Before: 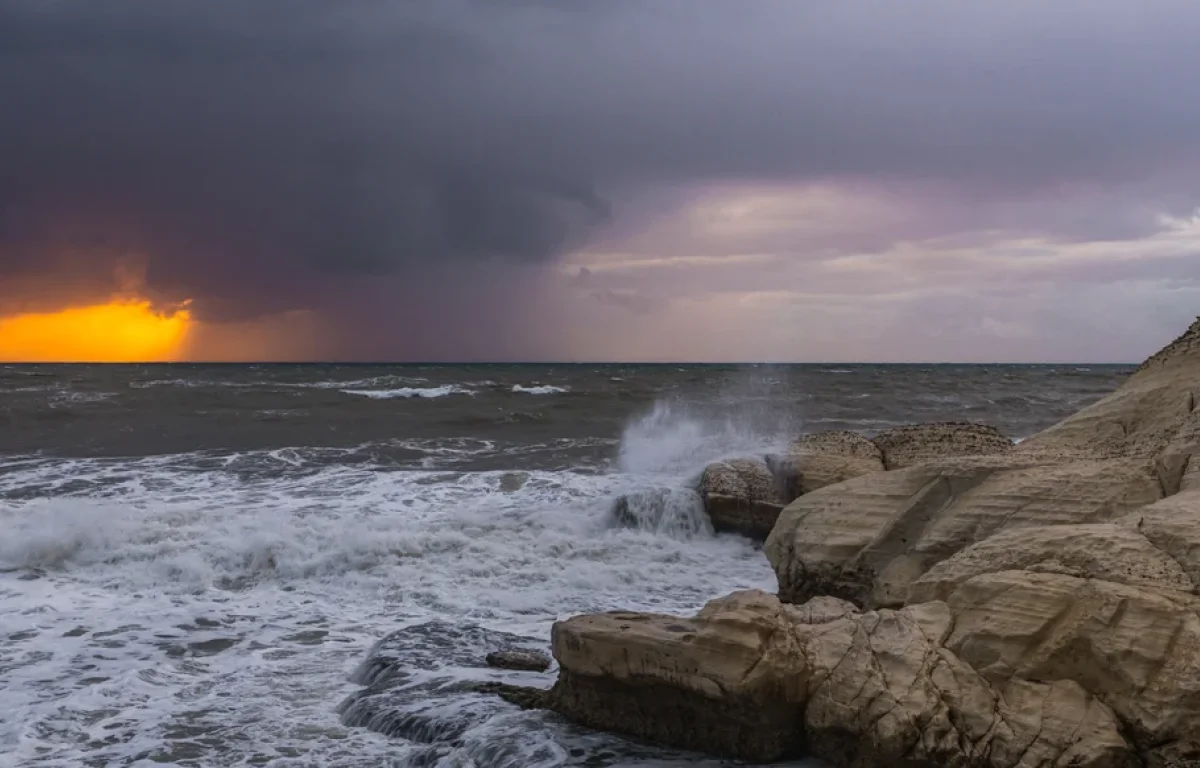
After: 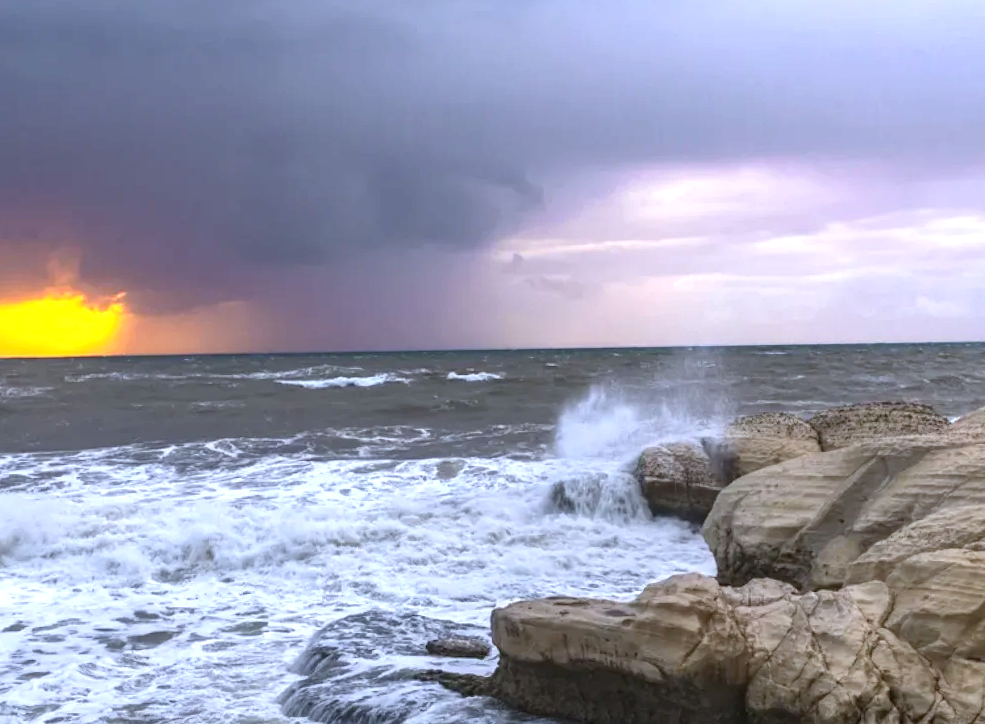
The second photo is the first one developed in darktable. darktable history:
crop and rotate: angle 1°, left 4.281%, top 0.642%, right 11.383%, bottom 2.486%
exposure: black level correction 0, exposure 1.3 EV, compensate exposure bias true, compensate highlight preservation false
white balance: red 0.954, blue 1.079
